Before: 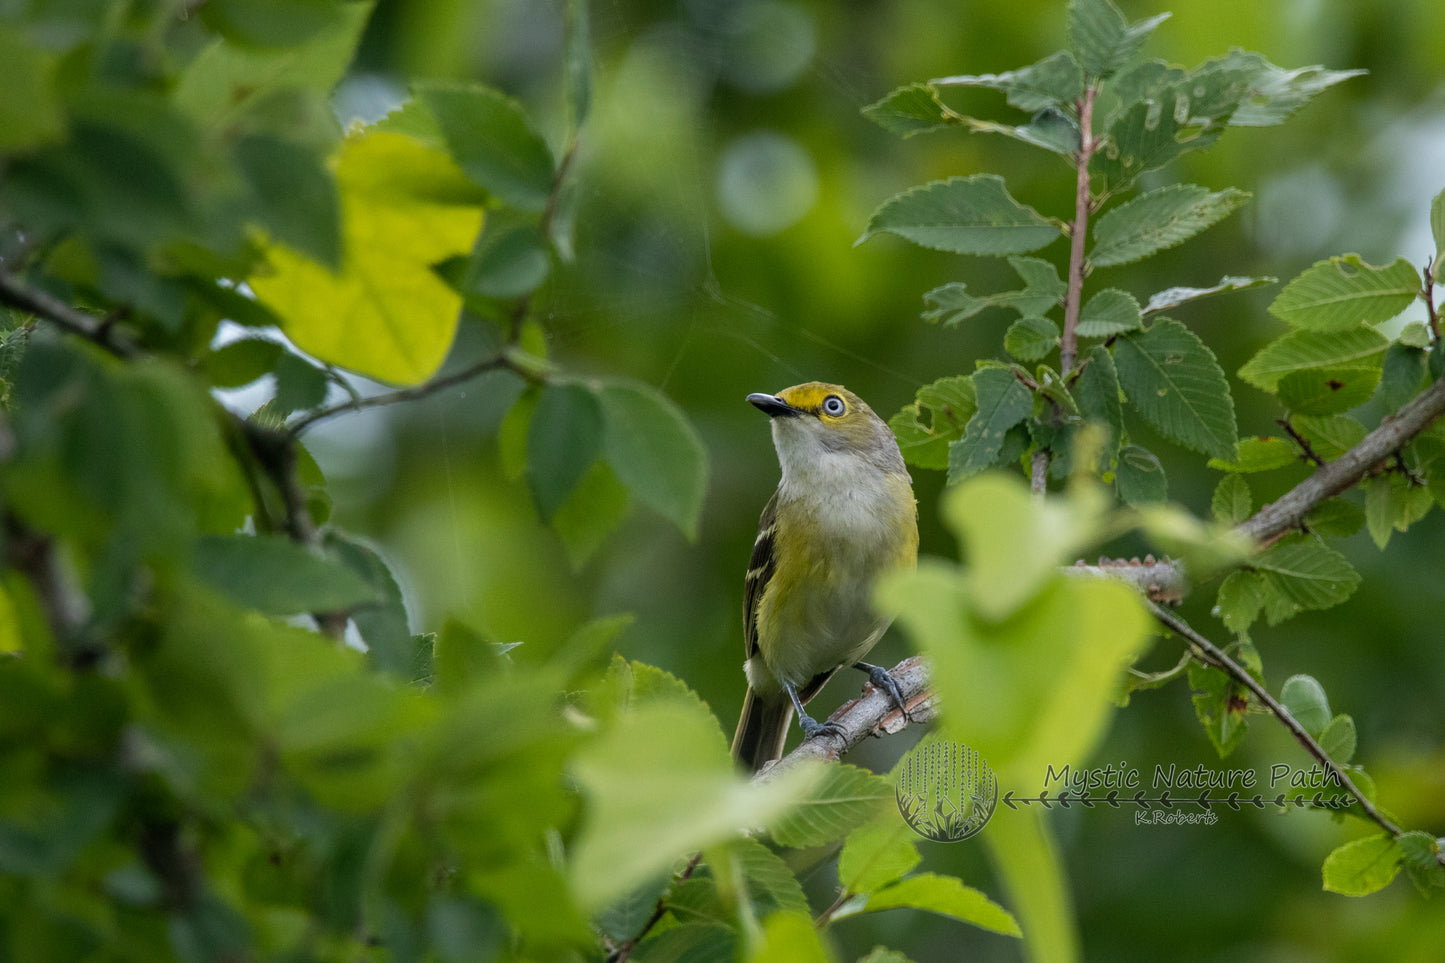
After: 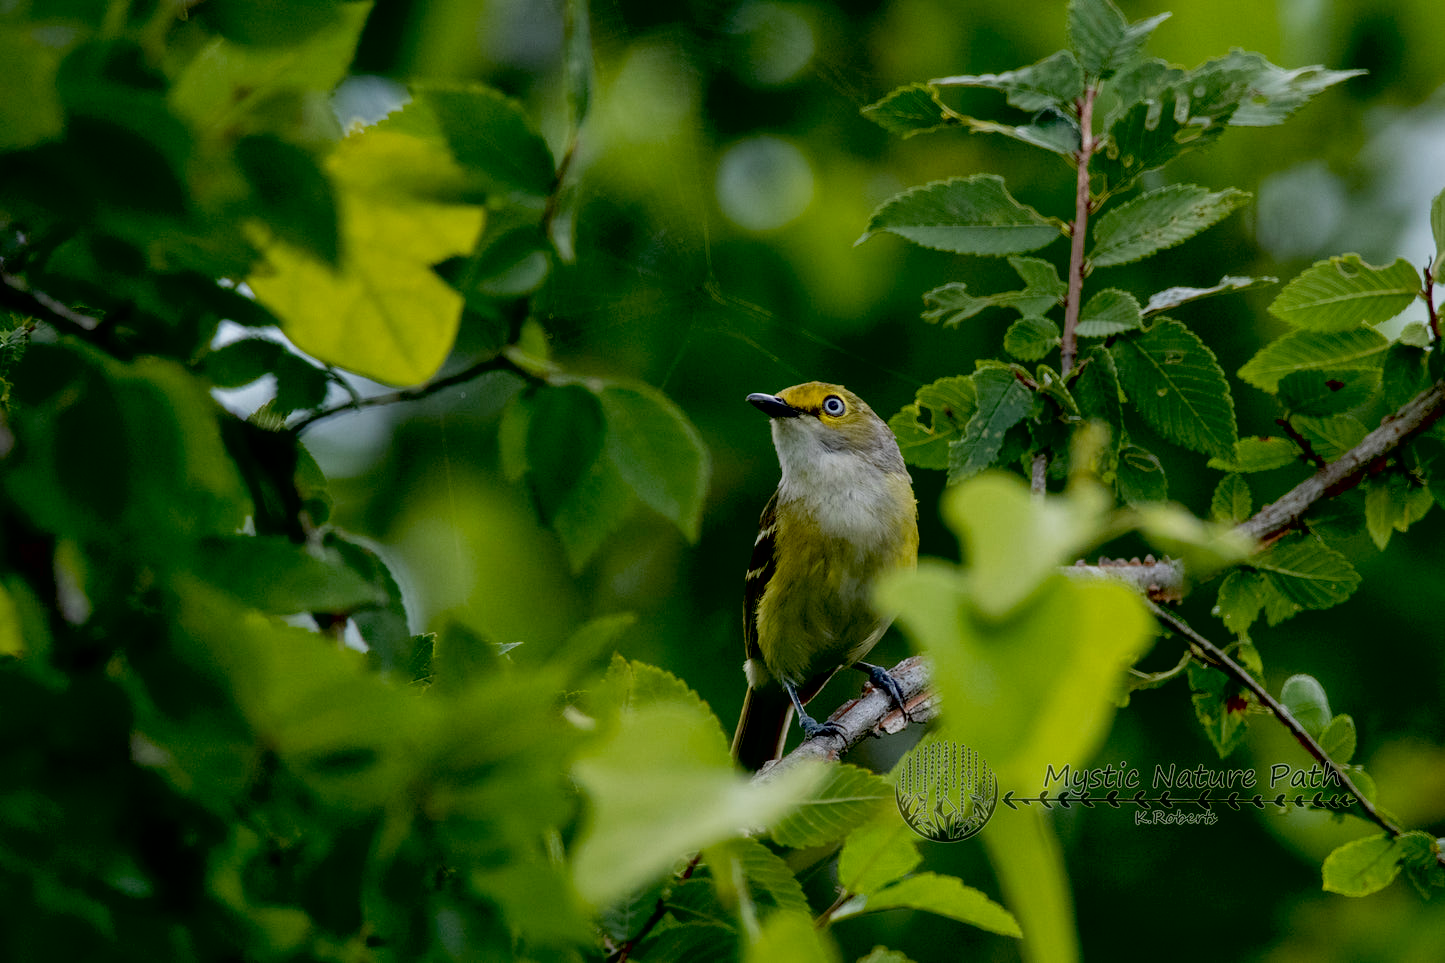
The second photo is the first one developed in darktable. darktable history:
exposure: black level correction 0.045, exposure -0.234 EV, compensate highlight preservation false
local contrast: mode bilateral grid, contrast 19, coarseness 51, detail 119%, midtone range 0.2
